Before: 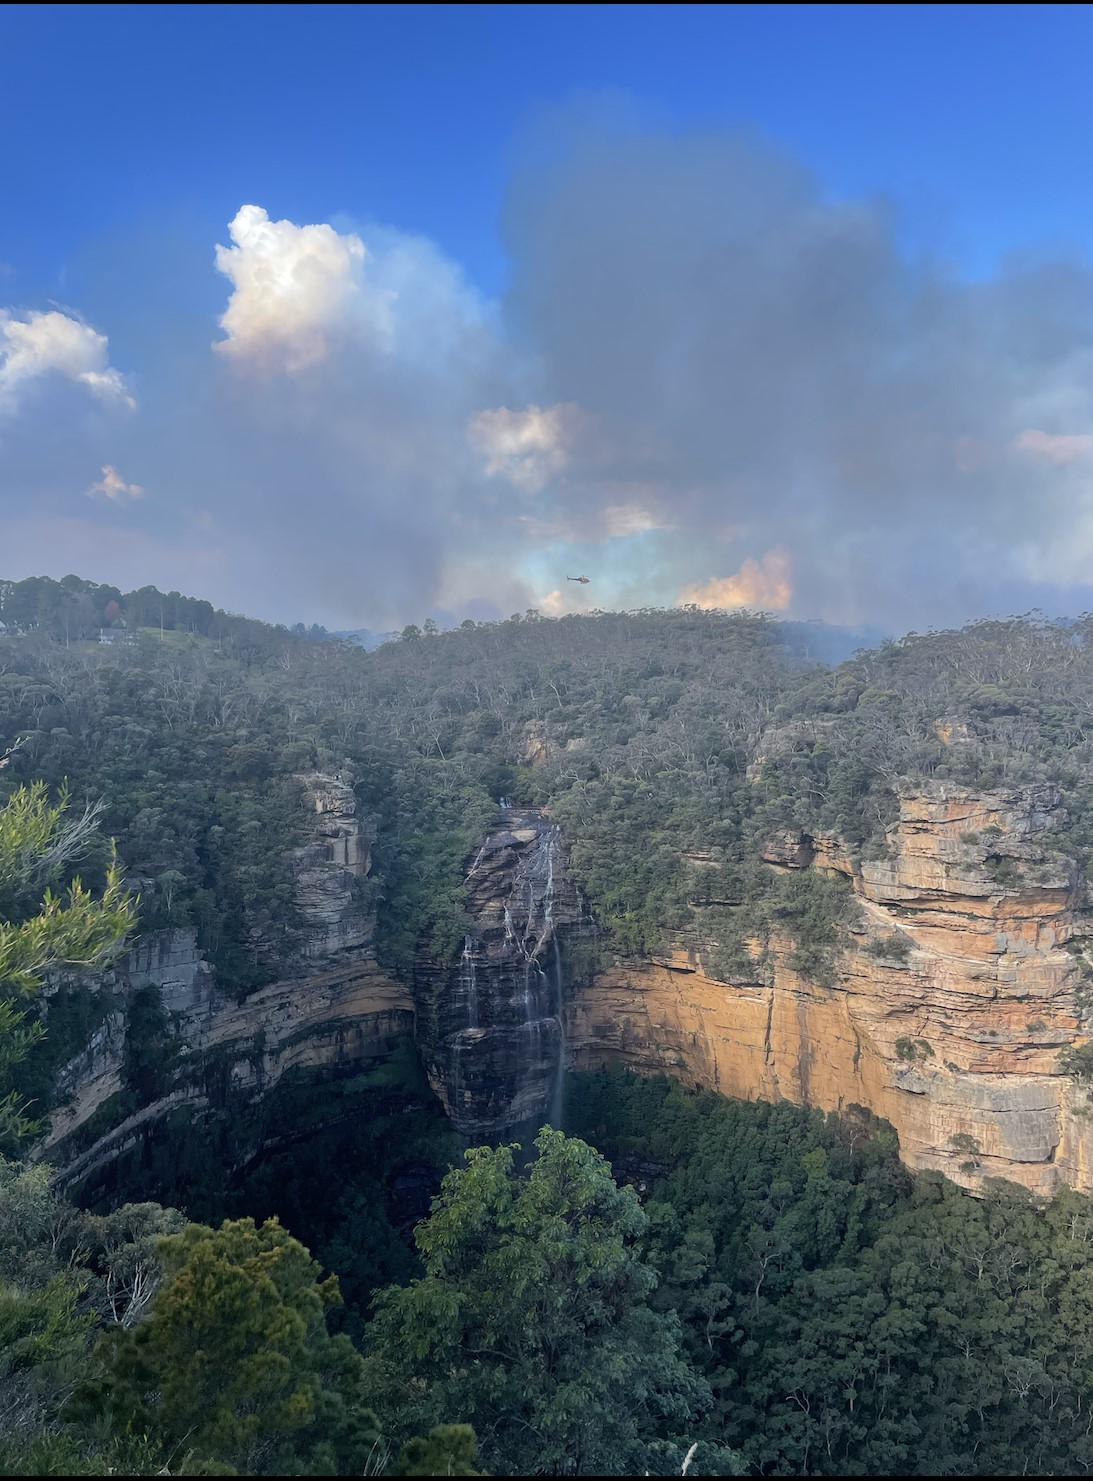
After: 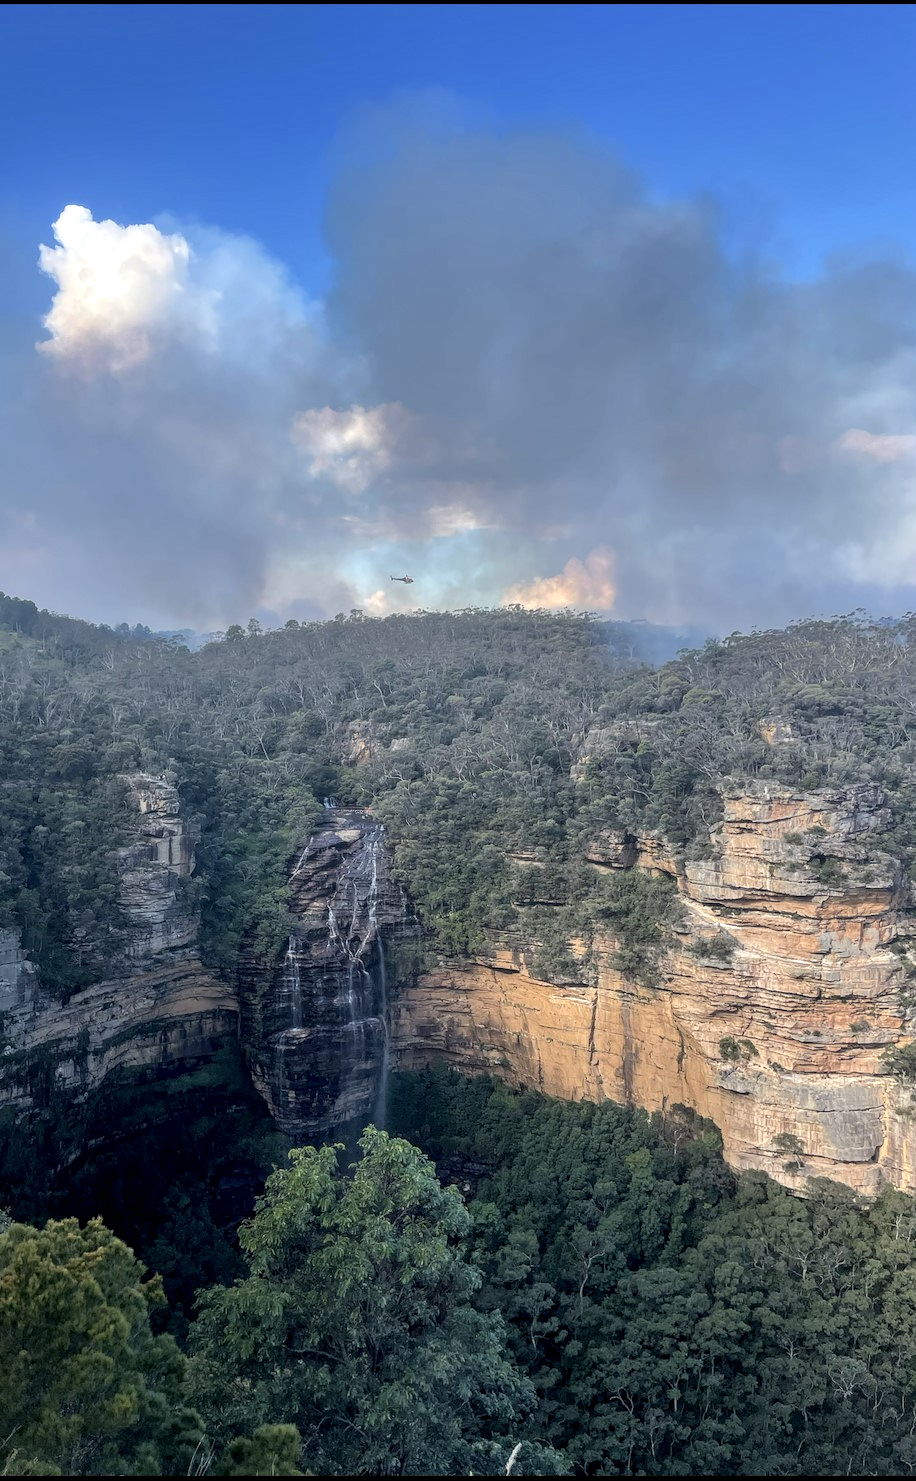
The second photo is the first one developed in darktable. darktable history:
crop: left 16.145%
local contrast: highlights 59%, detail 145%
